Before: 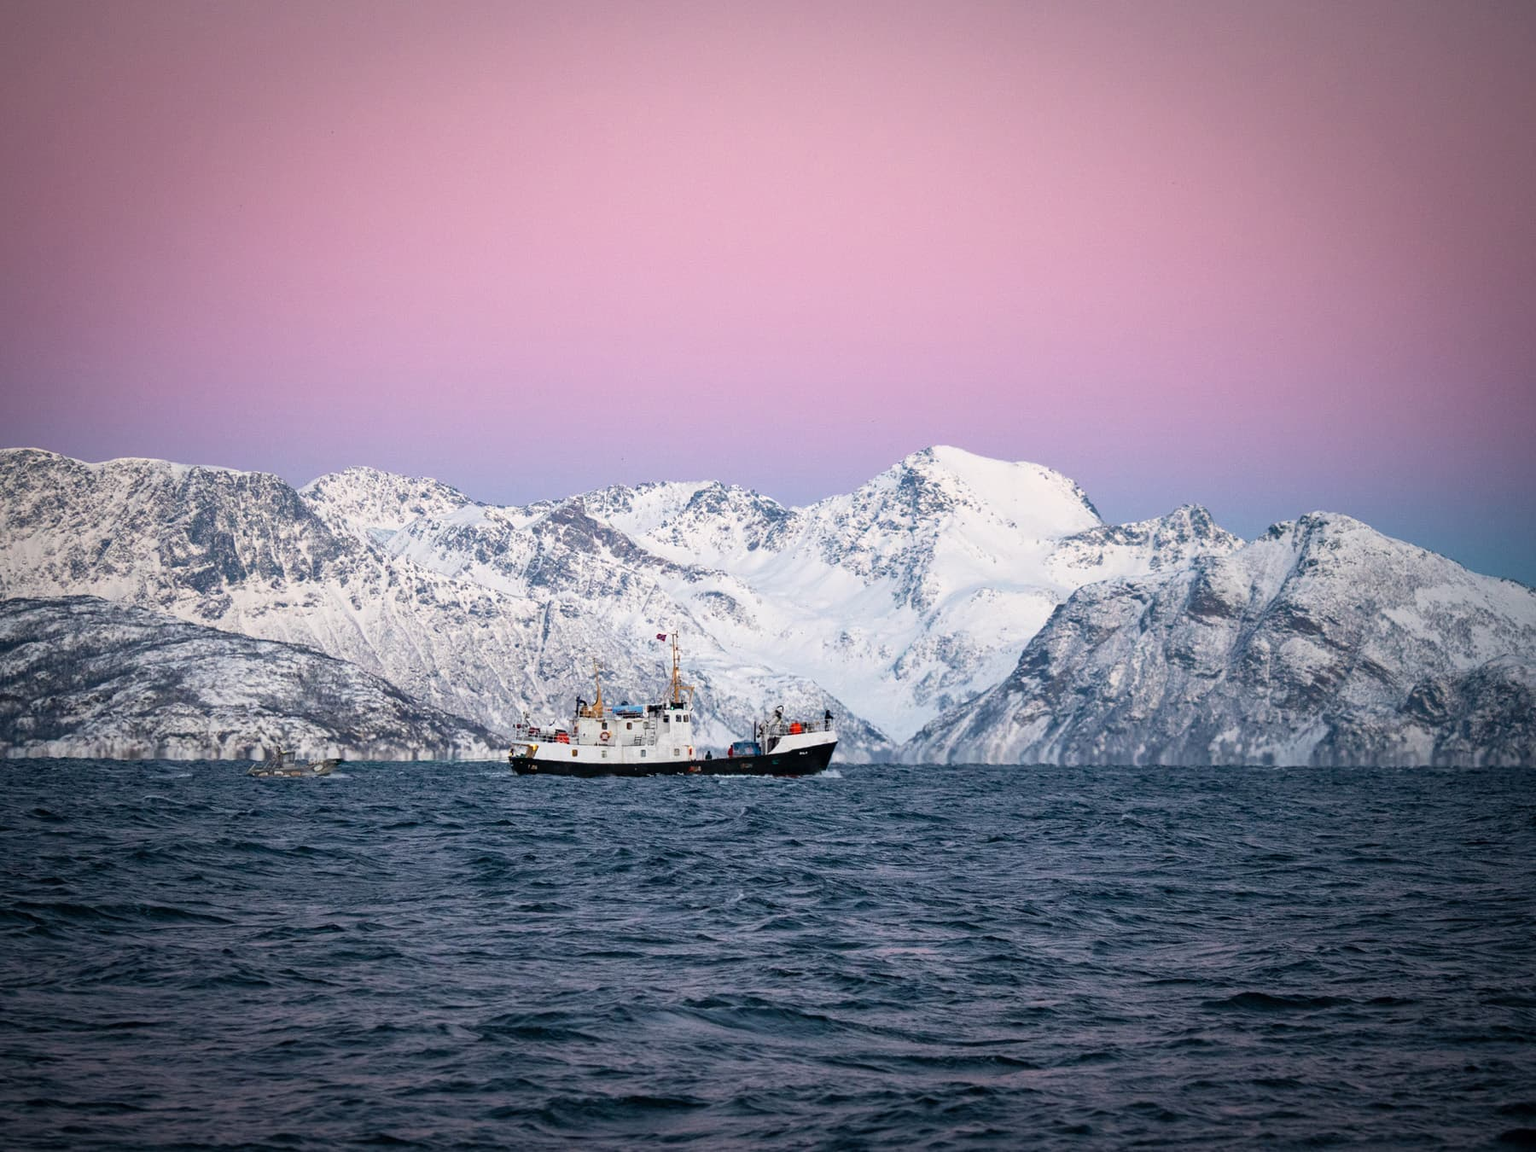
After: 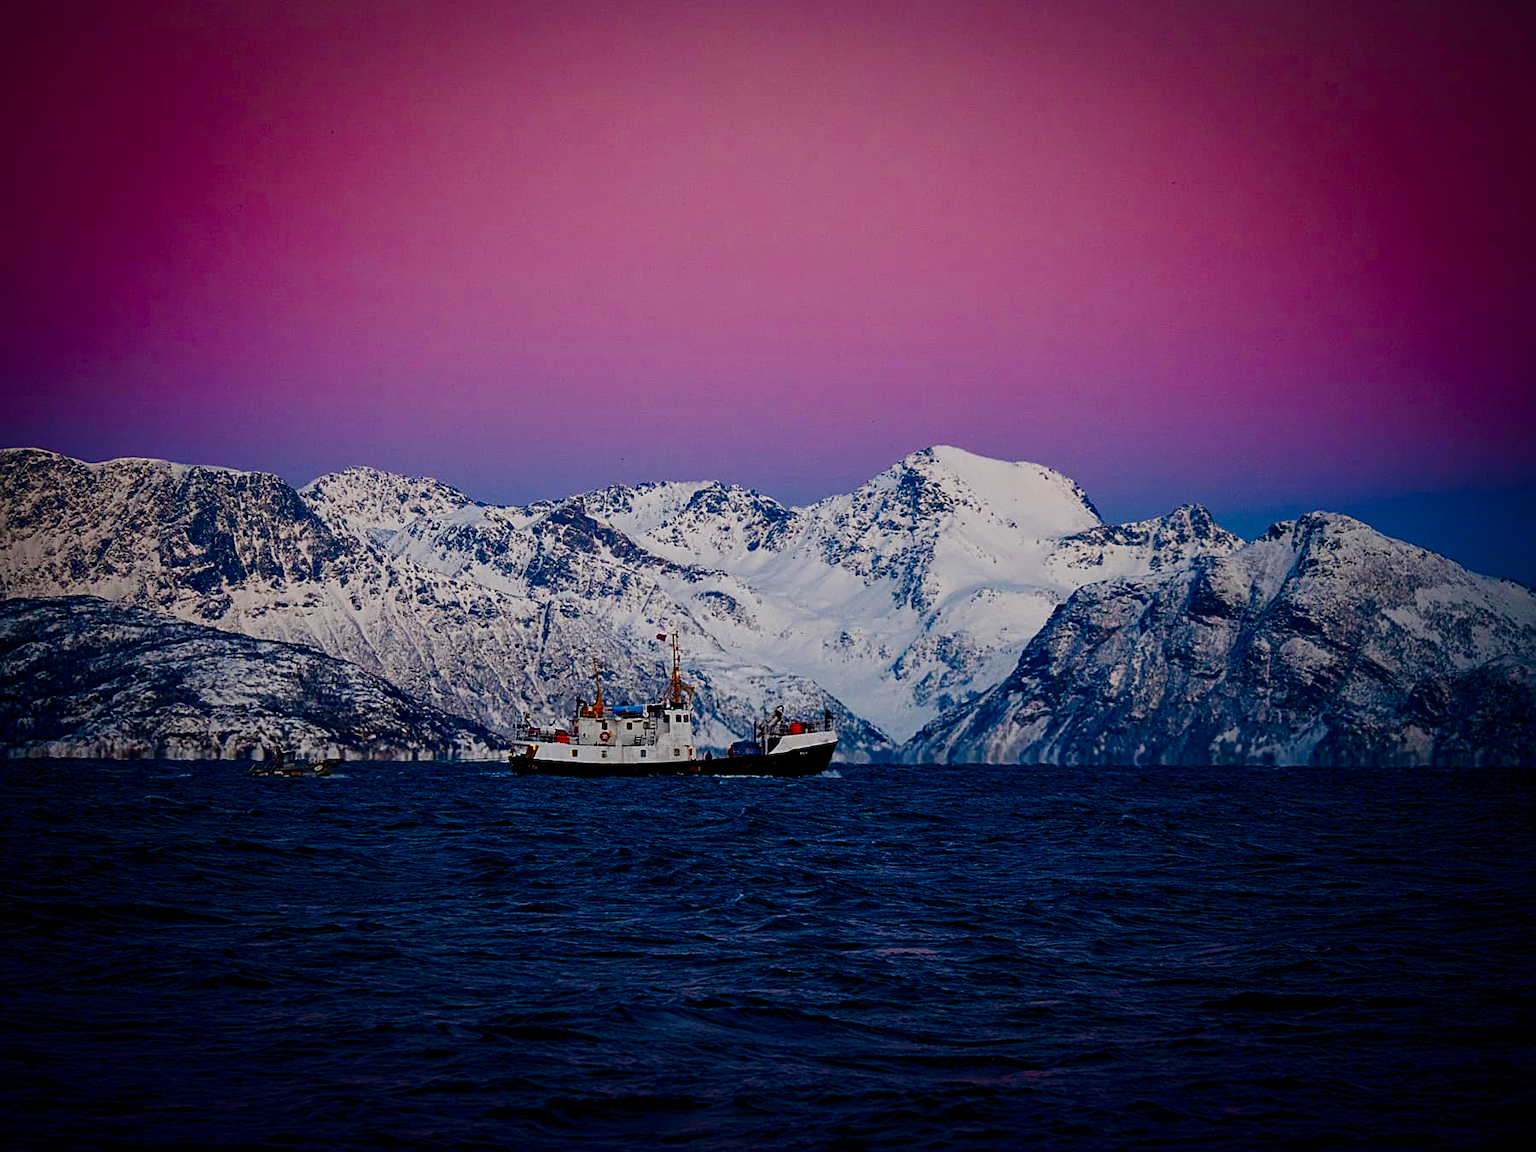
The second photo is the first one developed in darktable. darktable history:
contrast brightness saturation: brightness -0.988, saturation 0.991
levels: mode automatic, levels [0, 0.478, 1]
filmic rgb: black relative exposure -5.09 EV, white relative exposure 3.98 EV, hardness 2.89, contrast 1.3, highlights saturation mix -29.64%
sharpen: on, module defaults
